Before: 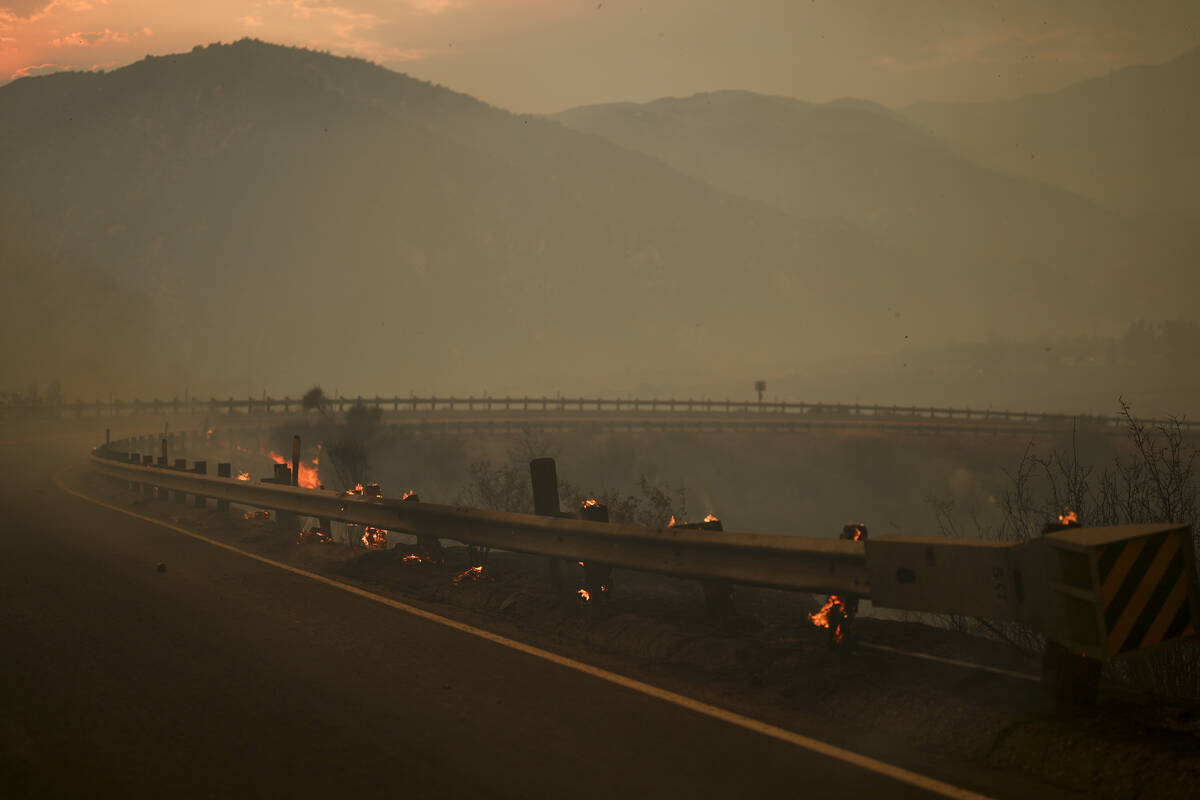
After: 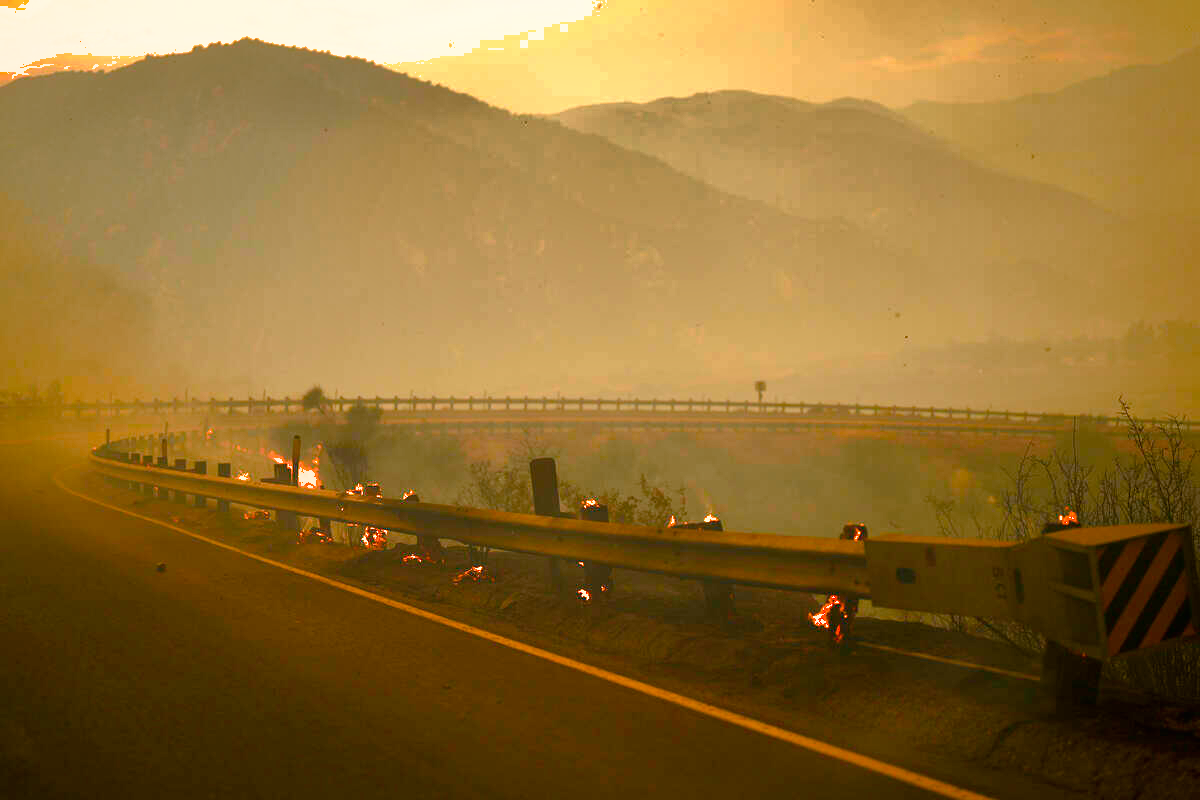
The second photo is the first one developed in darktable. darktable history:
color balance rgb: highlights gain › luminance 14.985%, perceptual saturation grading › global saturation 0.397%, perceptual saturation grading › highlights -18.024%, perceptual saturation grading › mid-tones 32.408%, perceptual saturation grading › shadows 50.438%, global vibrance 39.241%
shadows and highlights: shadows 25.21, highlights -69.28
exposure: black level correction 0, exposure 1.443 EV, compensate highlight preservation false
